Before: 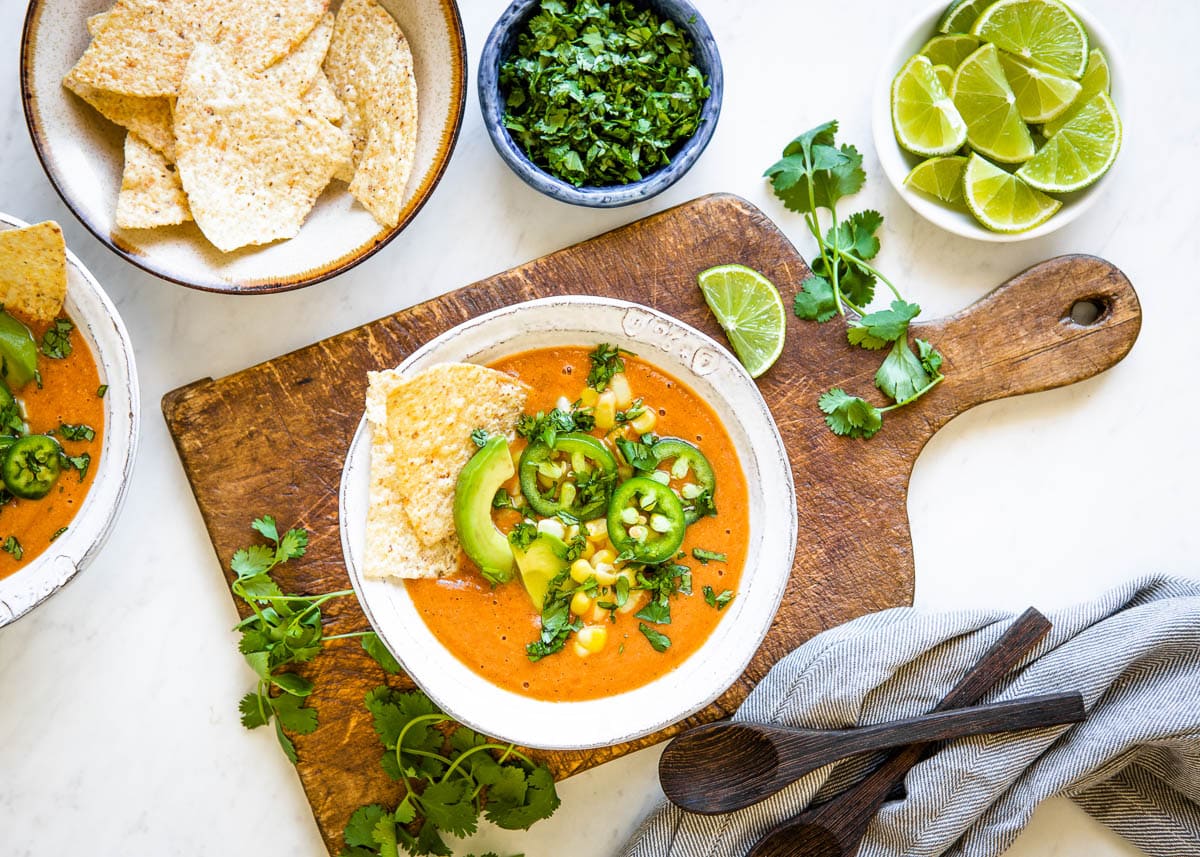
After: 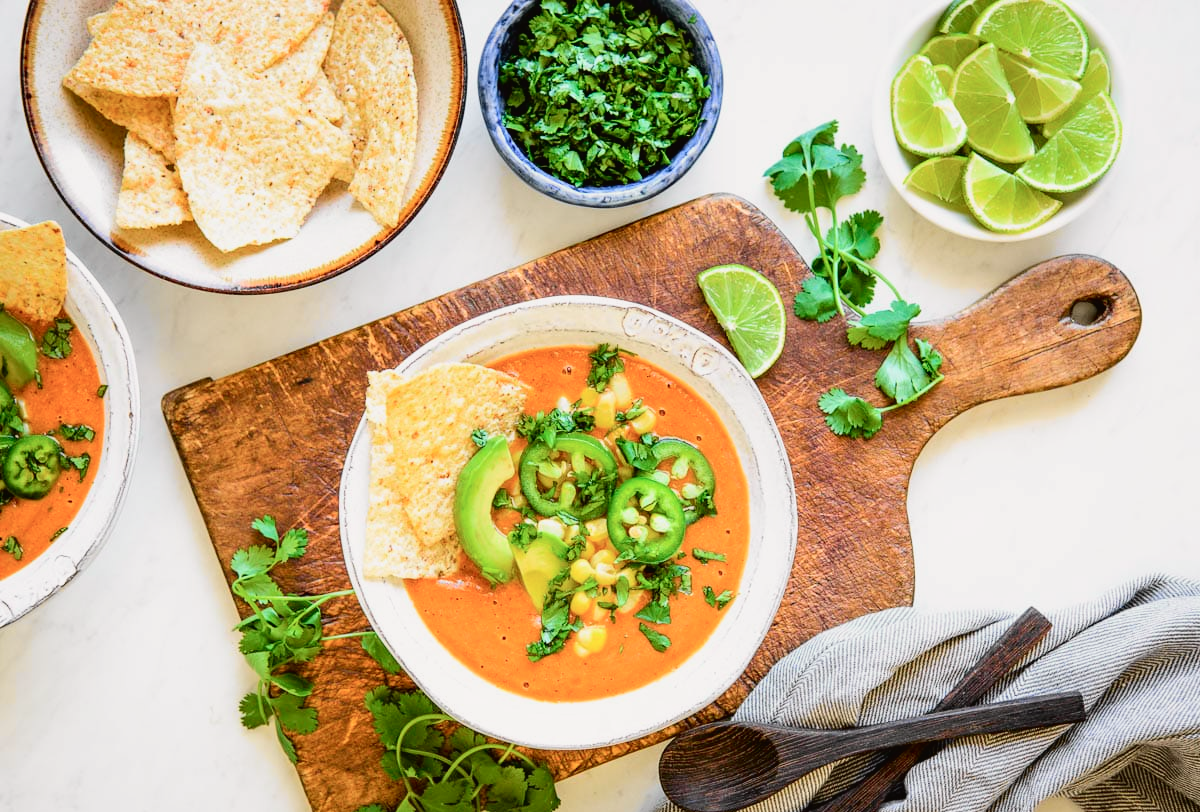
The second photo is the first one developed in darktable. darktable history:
tone curve: curves: ch0 [(0, 0.019) (0.066, 0.043) (0.189, 0.182) (0.368, 0.407) (0.501, 0.564) (0.677, 0.729) (0.851, 0.861) (0.997, 0.959)]; ch1 [(0, 0) (0.187, 0.121) (0.388, 0.346) (0.437, 0.409) (0.474, 0.472) (0.499, 0.501) (0.514, 0.515) (0.542, 0.557) (0.645, 0.686) (0.812, 0.856) (1, 1)]; ch2 [(0, 0) (0.246, 0.214) (0.421, 0.427) (0.459, 0.484) (0.5, 0.504) (0.518, 0.523) (0.529, 0.548) (0.56, 0.576) (0.607, 0.63) (0.744, 0.734) (0.867, 0.821) (0.993, 0.889)], color space Lab, independent channels, preserve colors none
crop and rotate: top 0.005%, bottom 5.239%
